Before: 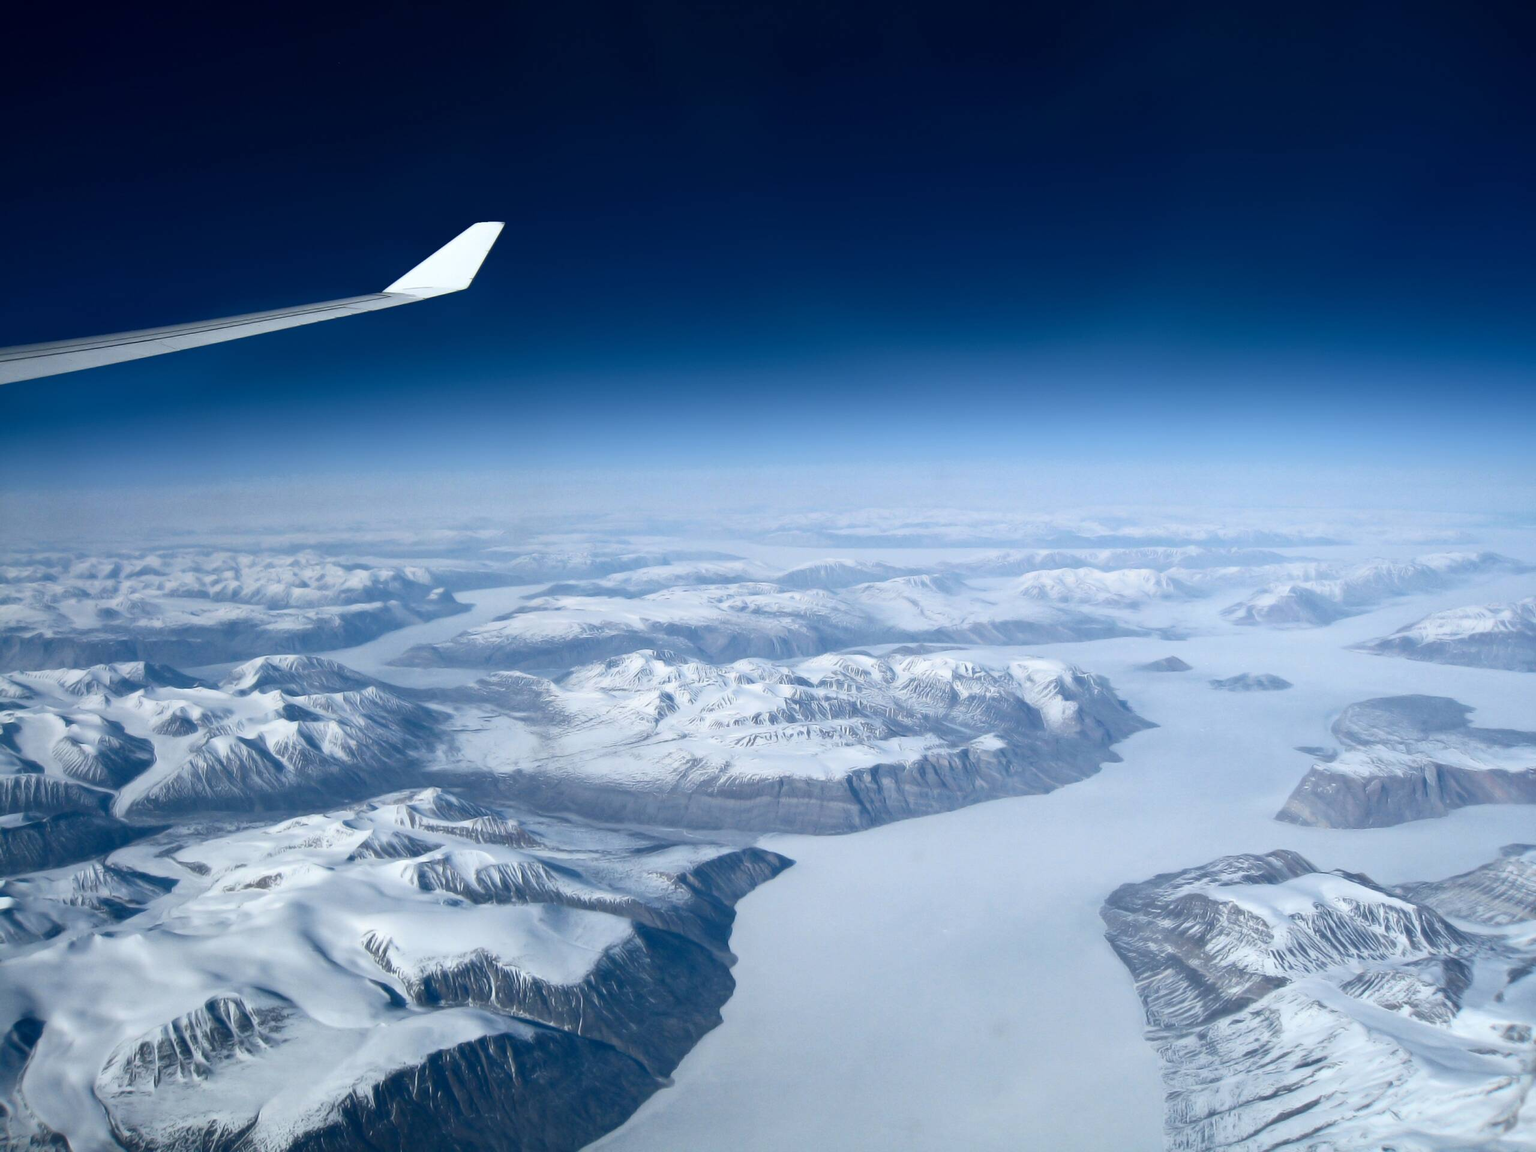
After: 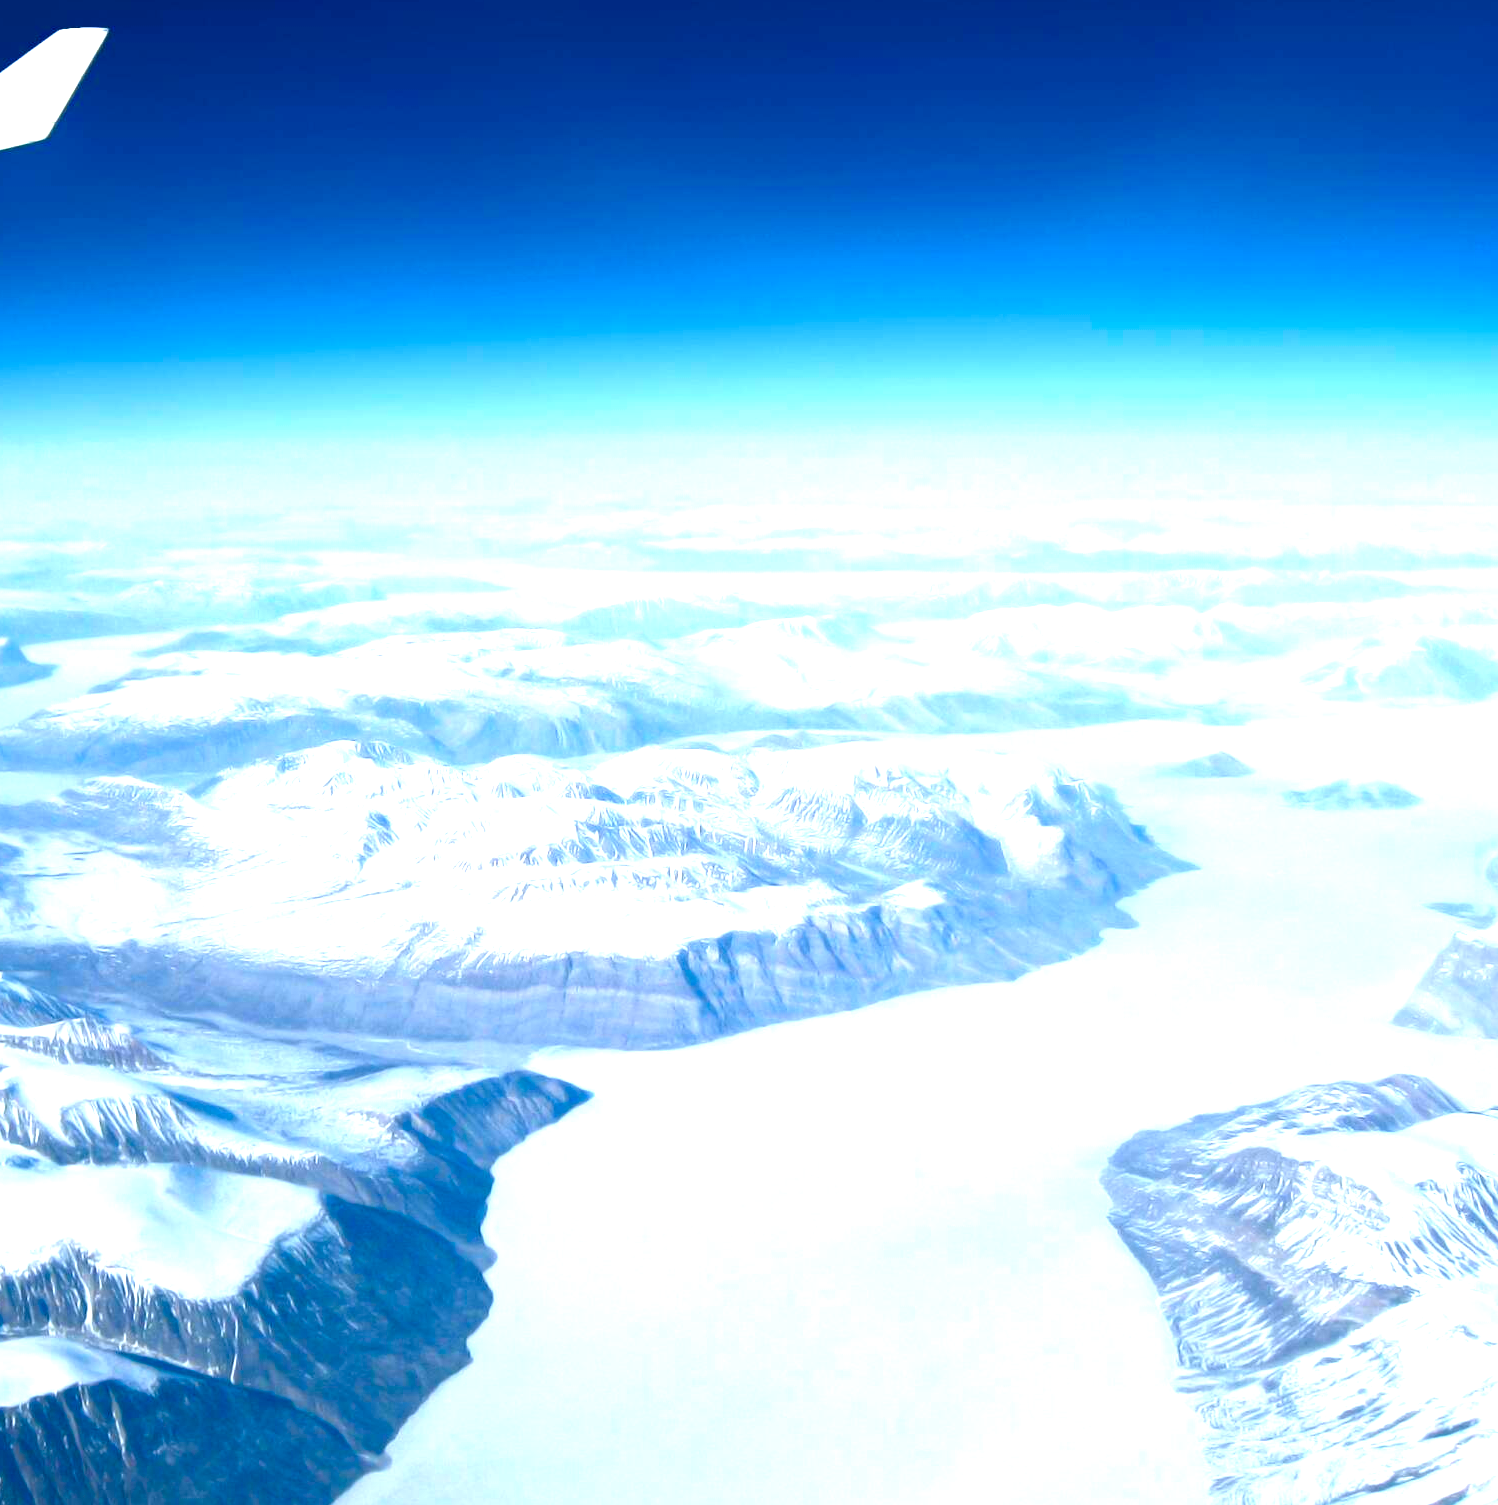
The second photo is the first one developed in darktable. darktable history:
exposure: black level correction 0, exposure 1.339 EV, compensate exposure bias true, compensate highlight preservation false
crop and rotate: left 28.64%, top 17.835%, right 12.807%, bottom 3.748%
color balance rgb: linear chroma grading › global chroma 8.721%, perceptual saturation grading › global saturation 25.314%, global vibrance 11.868%
